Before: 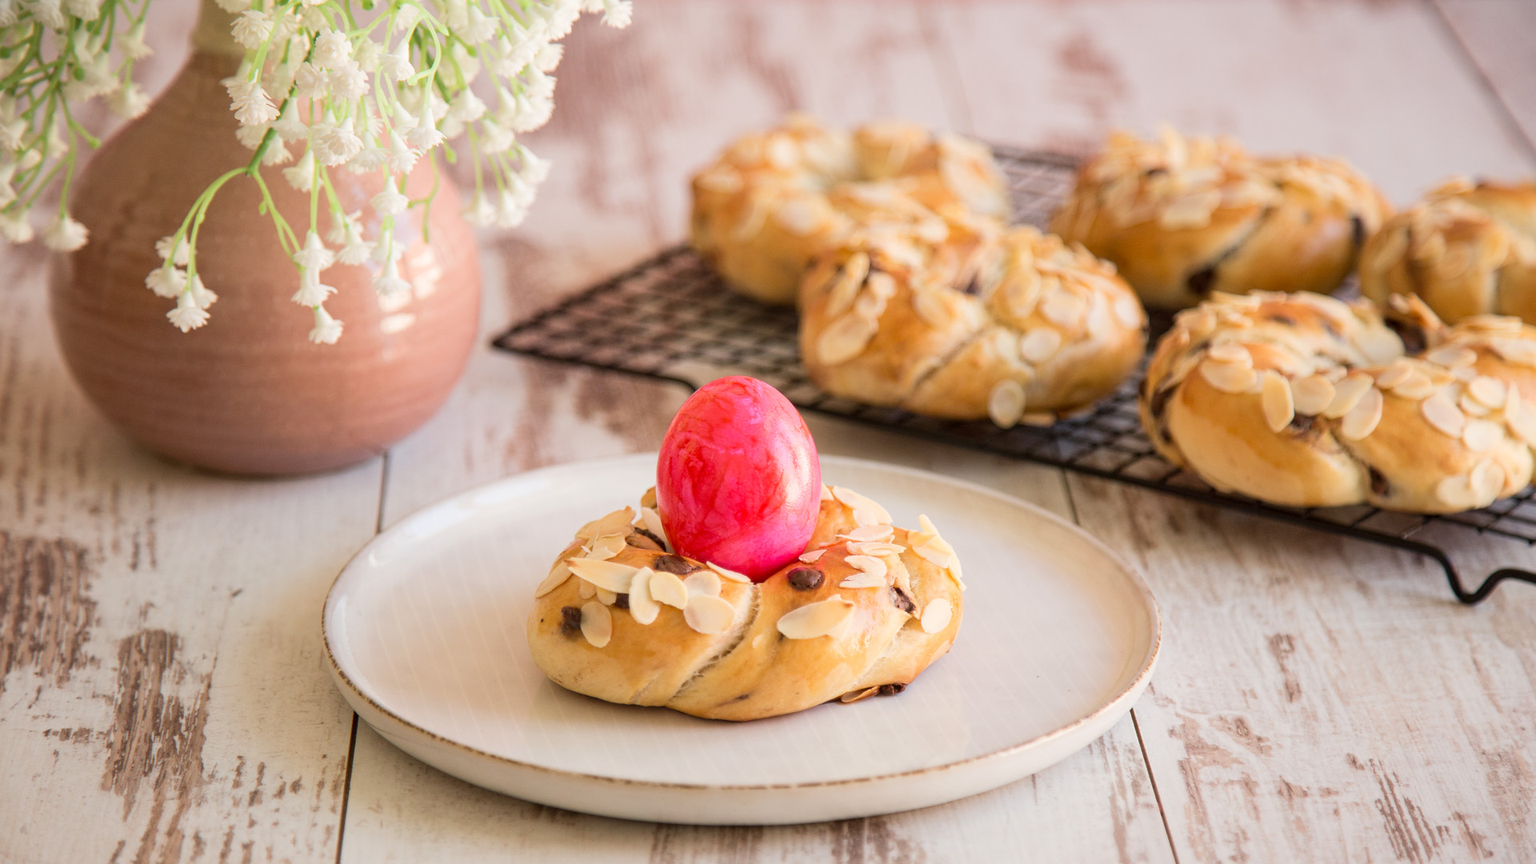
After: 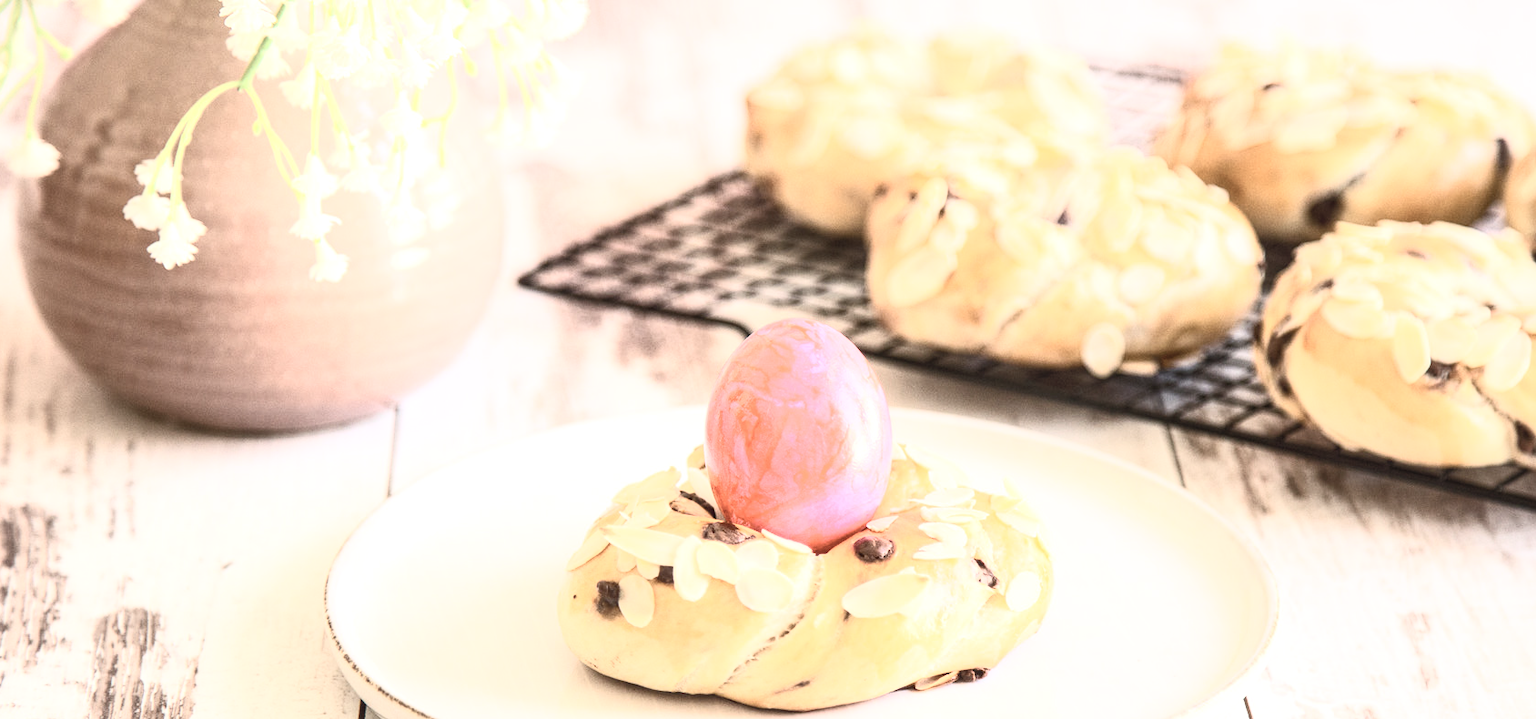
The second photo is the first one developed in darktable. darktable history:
exposure: exposure 0.653 EV, compensate exposure bias true, compensate highlight preservation false
contrast brightness saturation: contrast 0.556, brightness 0.567, saturation -0.344
local contrast: on, module defaults
crop and rotate: left 2.405%, top 11.163%, right 9.676%, bottom 15.581%
